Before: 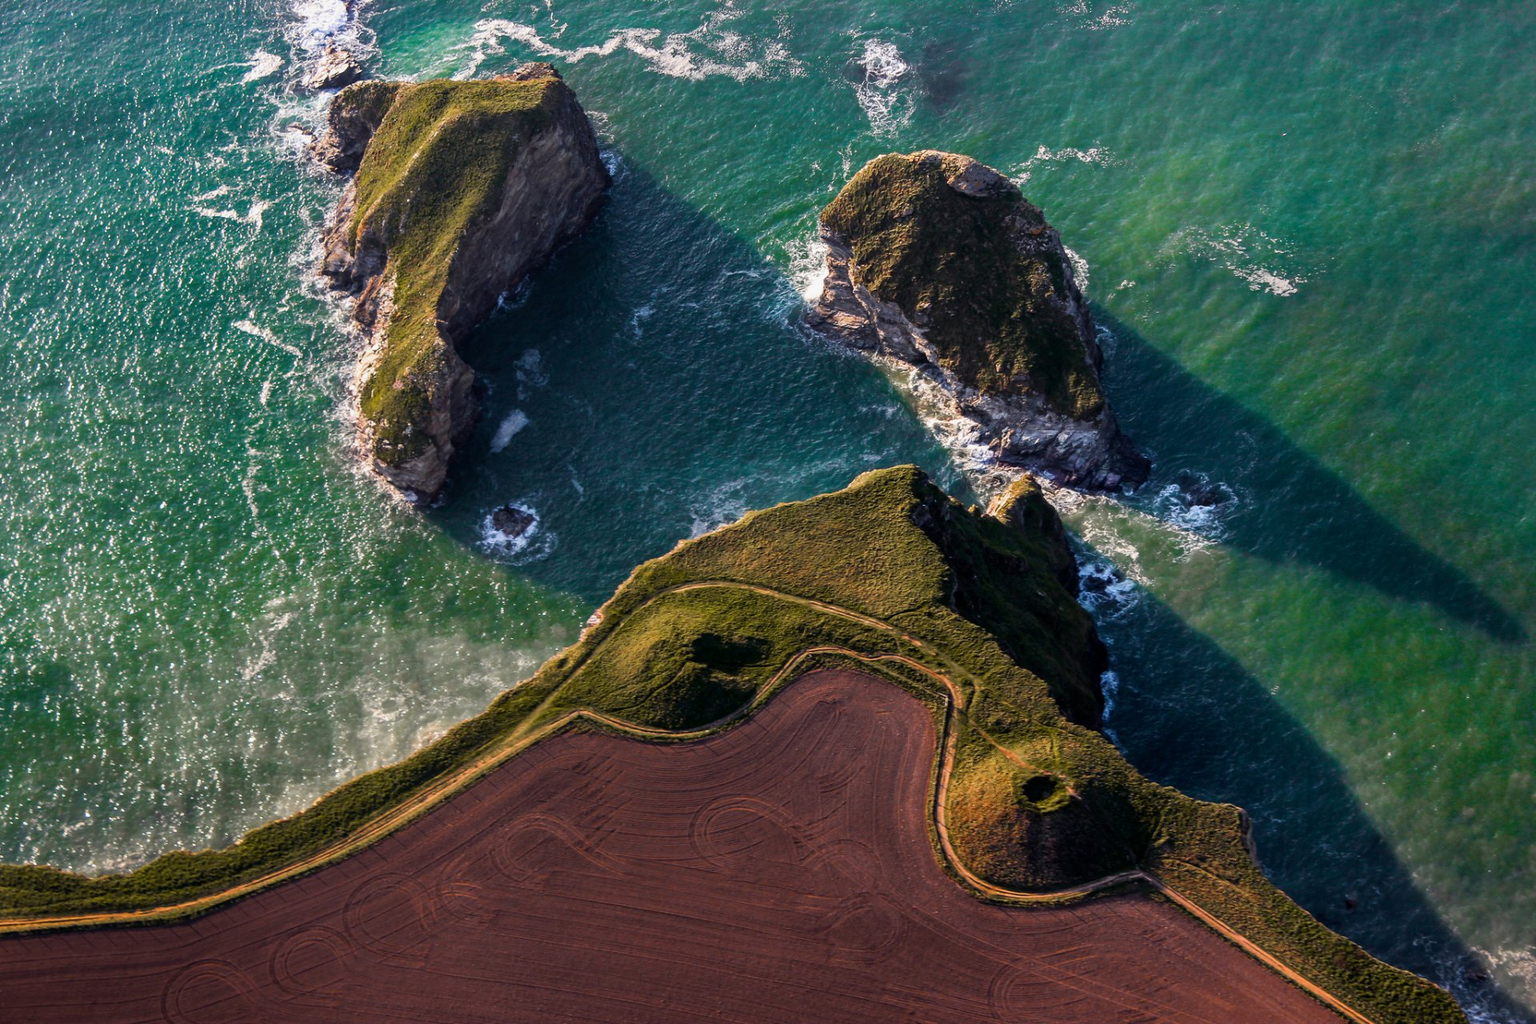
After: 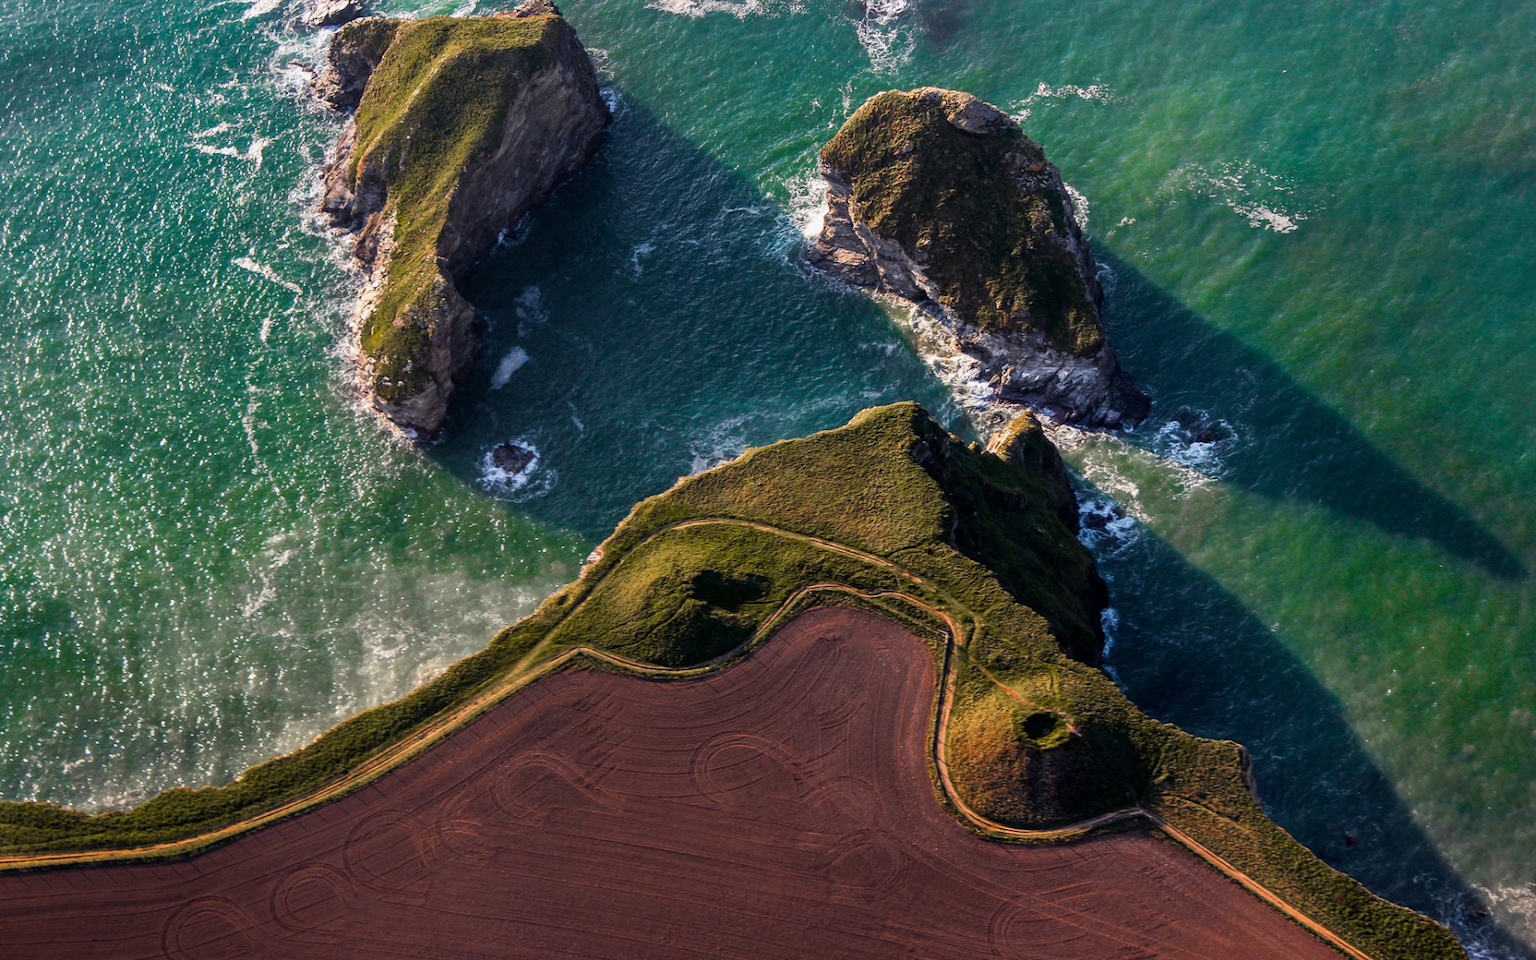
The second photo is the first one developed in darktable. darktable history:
crop and rotate: top 6.25%
exposure: compensate highlight preservation false
